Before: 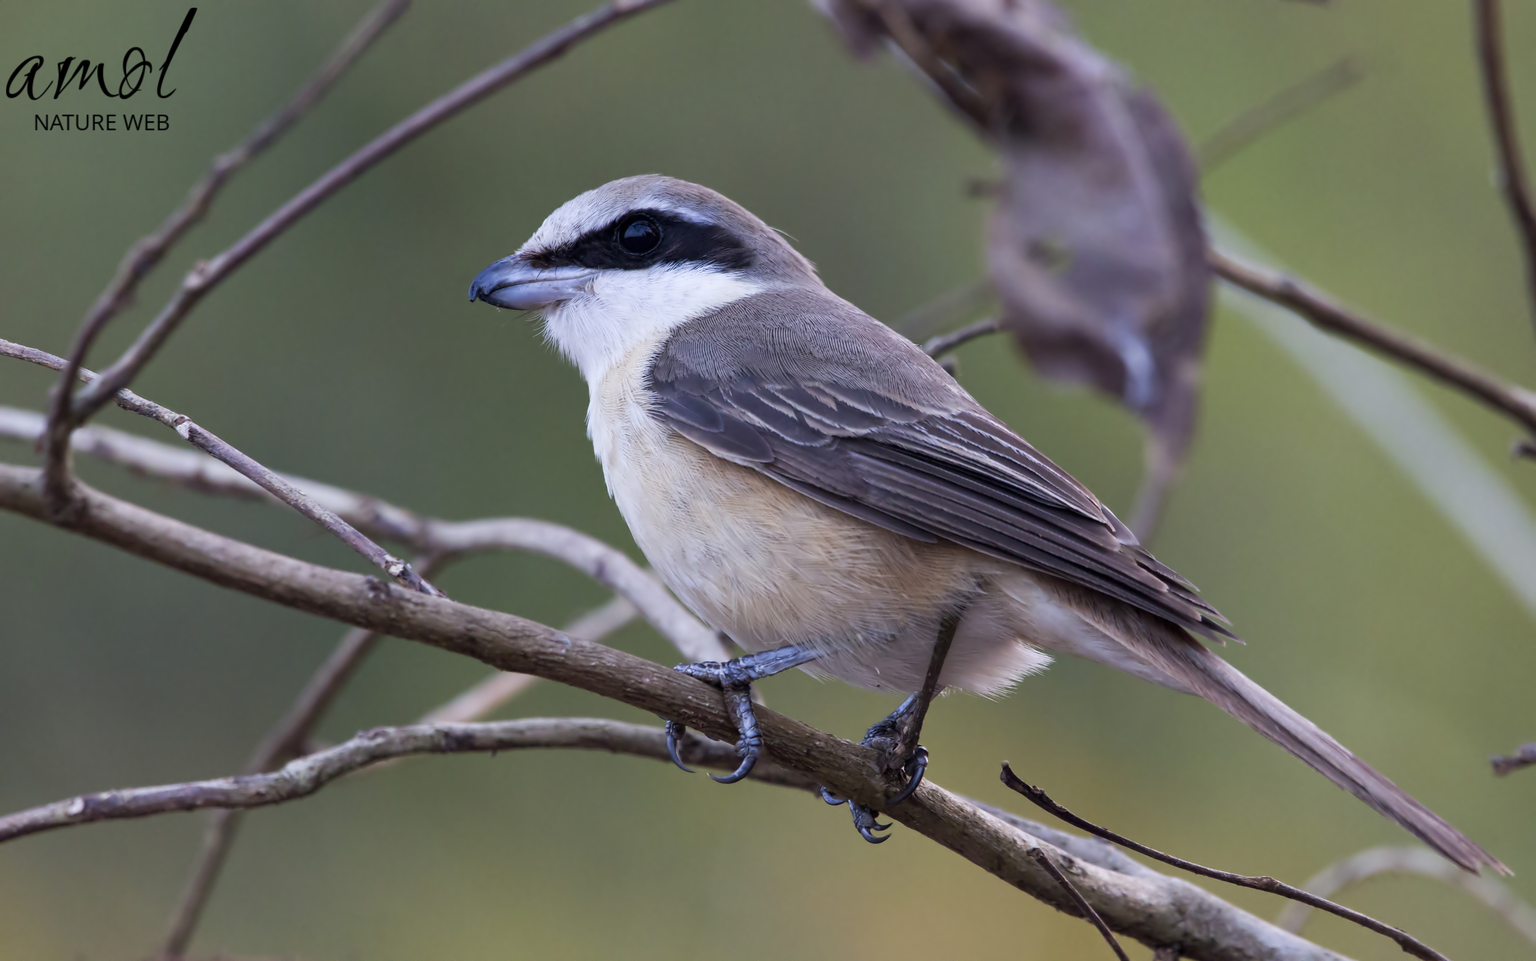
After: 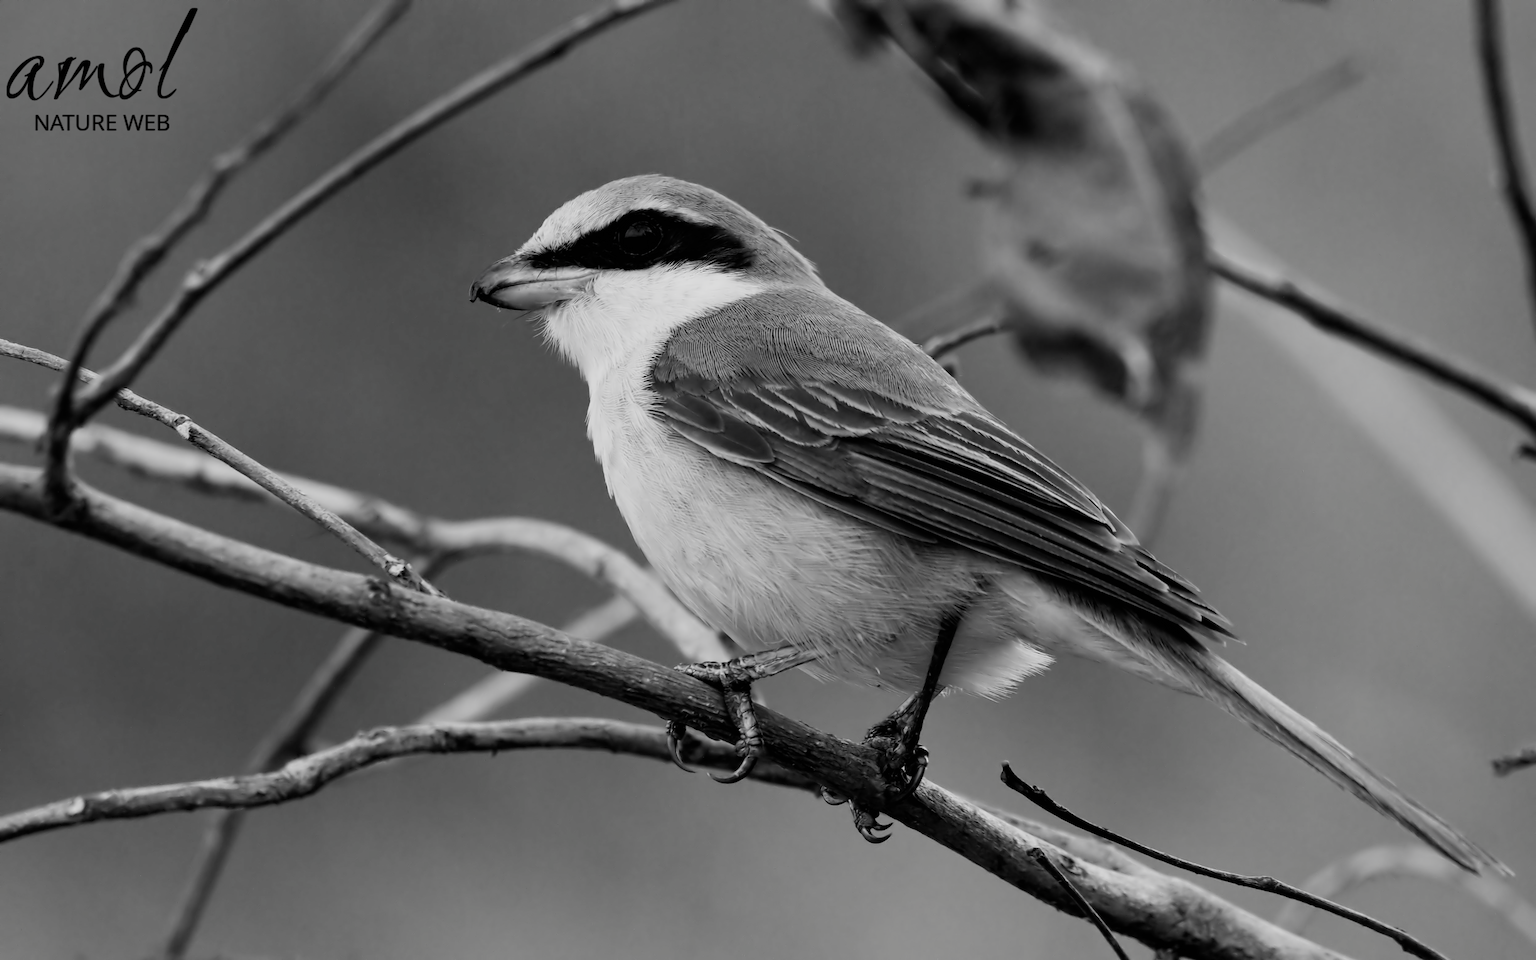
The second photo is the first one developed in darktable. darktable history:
color calibration: gray › normalize channels true, illuminant as shot in camera, x 0.37, y 0.382, temperature 4318.34 K, gamut compression 0.014
filmic rgb: black relative exposure -5.09 EV, white relative exposure 3.56 EV, hardness 3.19, contrast 1.194, highlights saturation mix -49.36%, preserve chrominance no, color science v4 (2020), iterations of high-quality reconstruction 0, contrast in shadows soft
